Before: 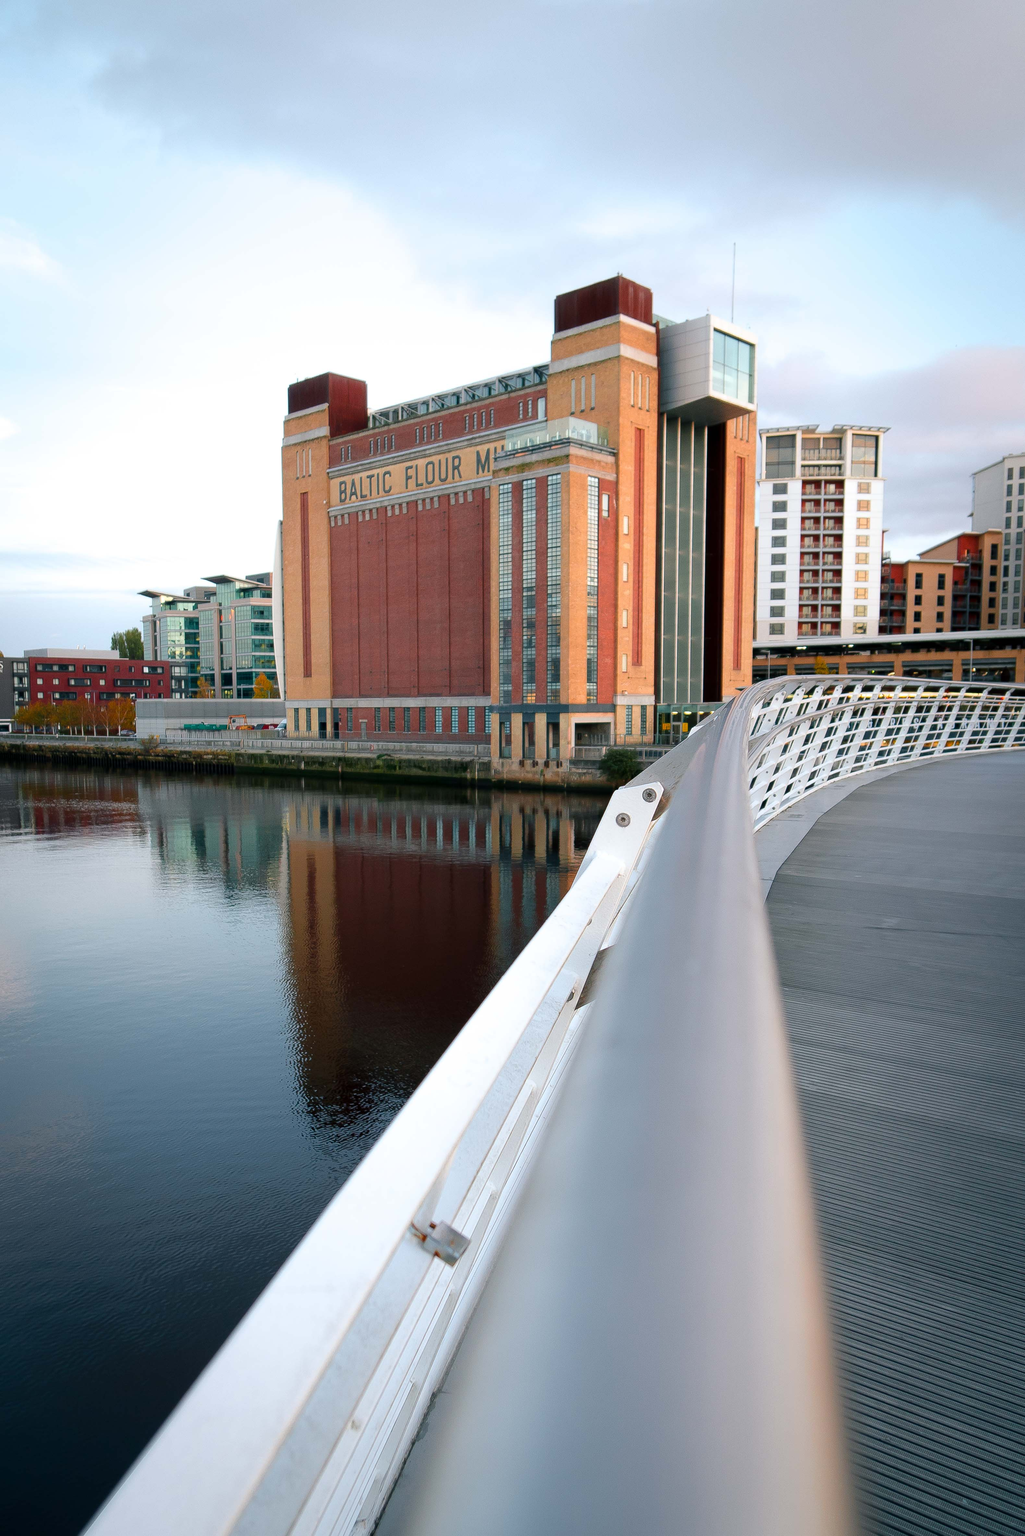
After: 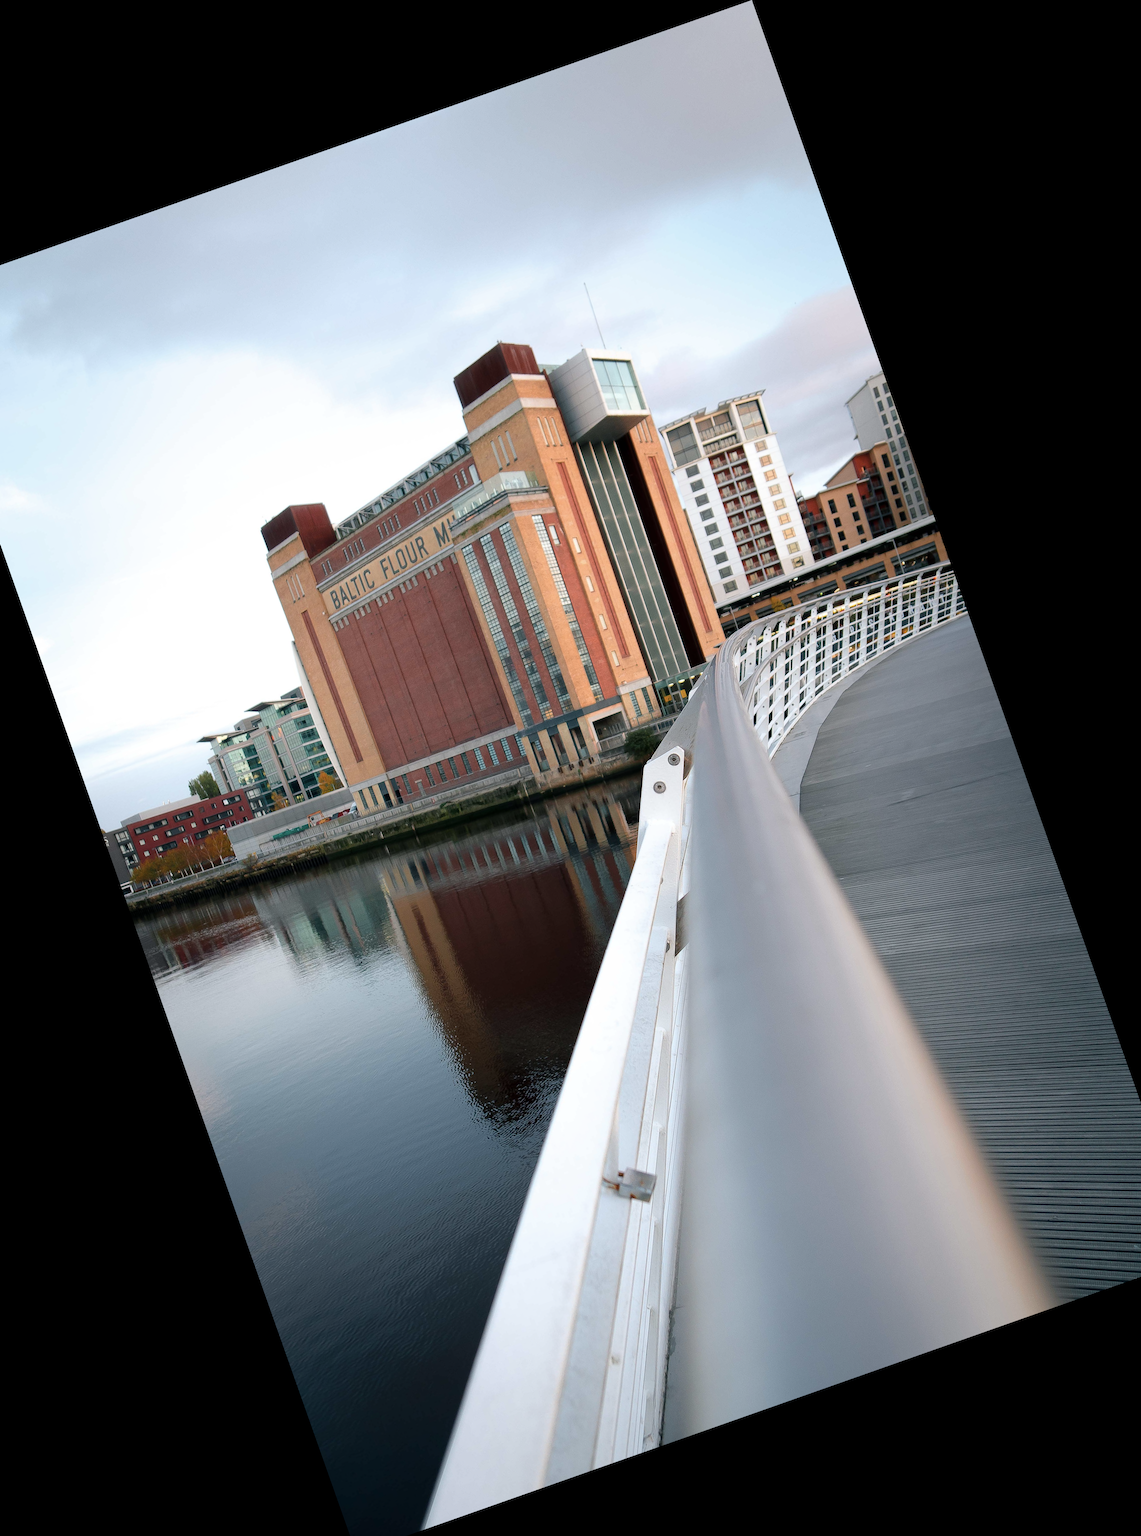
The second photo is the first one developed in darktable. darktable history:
crop and rotate: angle 19.43°, left 6.812%, right 4.125%, bottom 1.087%
color correction: saturation 0.8
